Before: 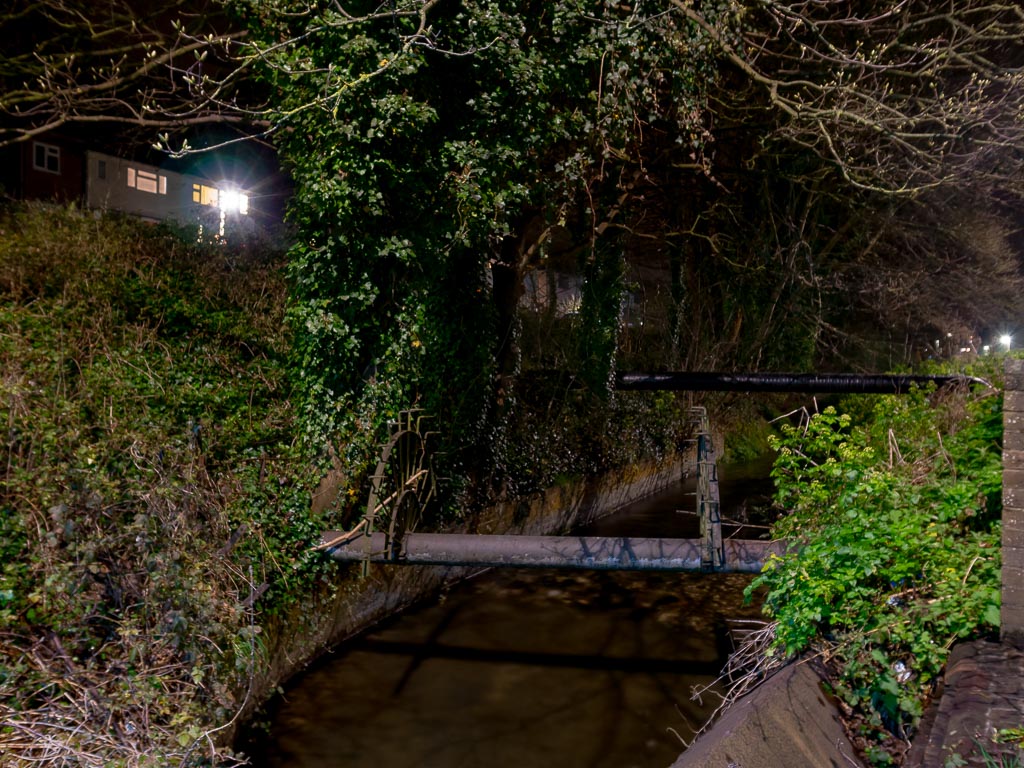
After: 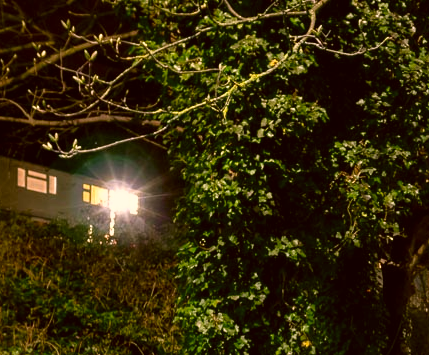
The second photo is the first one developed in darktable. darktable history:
color correction: highlights a* 8.98, highlights b* 15.09, shadows a* -0.49, shadows b* 26.52
crop and rotate: left 10.817%, top 0.062%, right 47.194%, bottom 53.626%
tone curve: curves: ch0 [(0, 0) (0.541, 0.628) (0.906, 0.997)]
